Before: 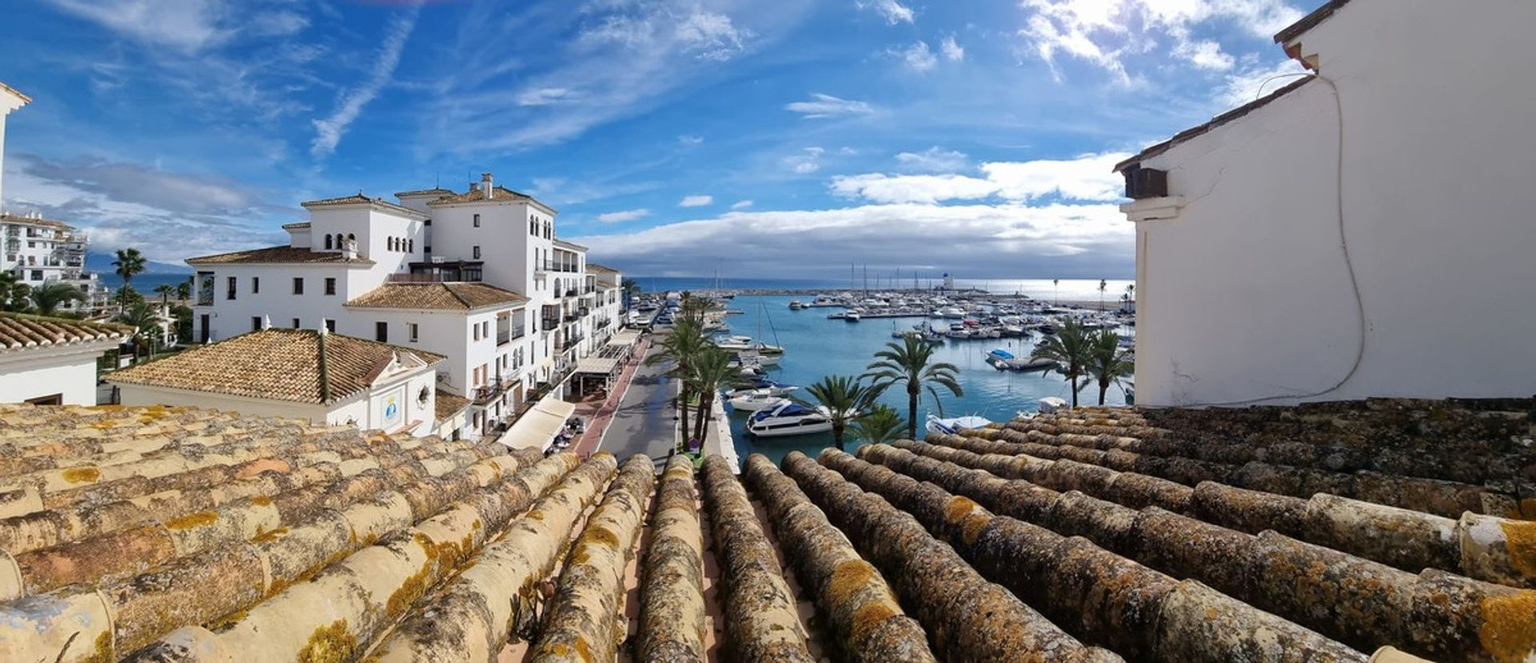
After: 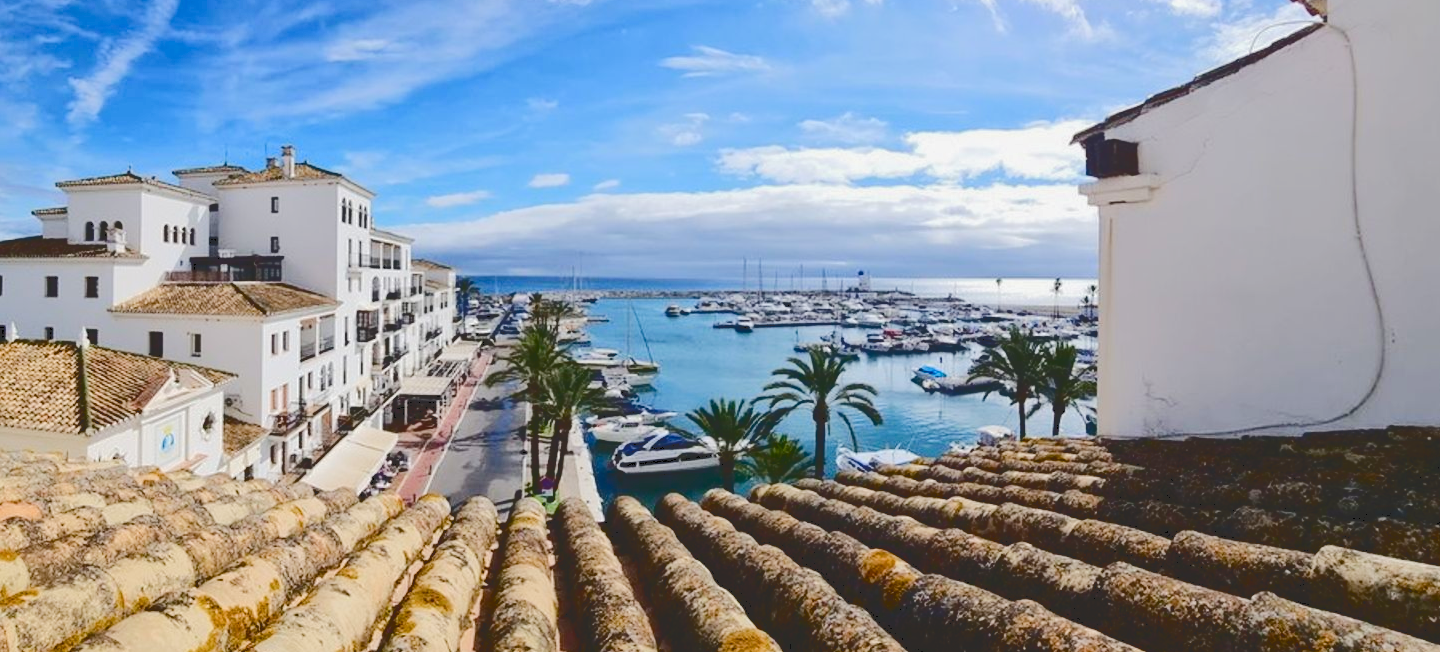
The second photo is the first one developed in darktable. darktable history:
exposure: exposure -0.111 EV, compensate highlight preservation false
color balance rgb: perceptual saturation grading › global saturation 13.741%, perceptual saturation grading › highlights -30.204%, perceptual saturation grading › shadows 51.723%, global vibrance 9.303%
tone curve: curves: ch0 [(0, 0) (0.003, 0.169) (0.011, 0.169) (0.025, 0.169) (0.044, 0.173) (0.069, 0.178) (0.1, 0.183) (0.136, 0.185) (0.177, 0.197) (0.224, 0.227) (0.277, 0.292) (0.335, 0.391) (0.399, 0.491) (0.468, 0.592) (0.543, 0.672) (0.623, 0.734) (0.709, 0.785) (0.801, 0.844) (0.898, 0.893) (1, 1)], color space Lab, independent channels, preserve colors none
crop: left 16.771%, top 8.596%, right 8.179%, bottom 12.665%
